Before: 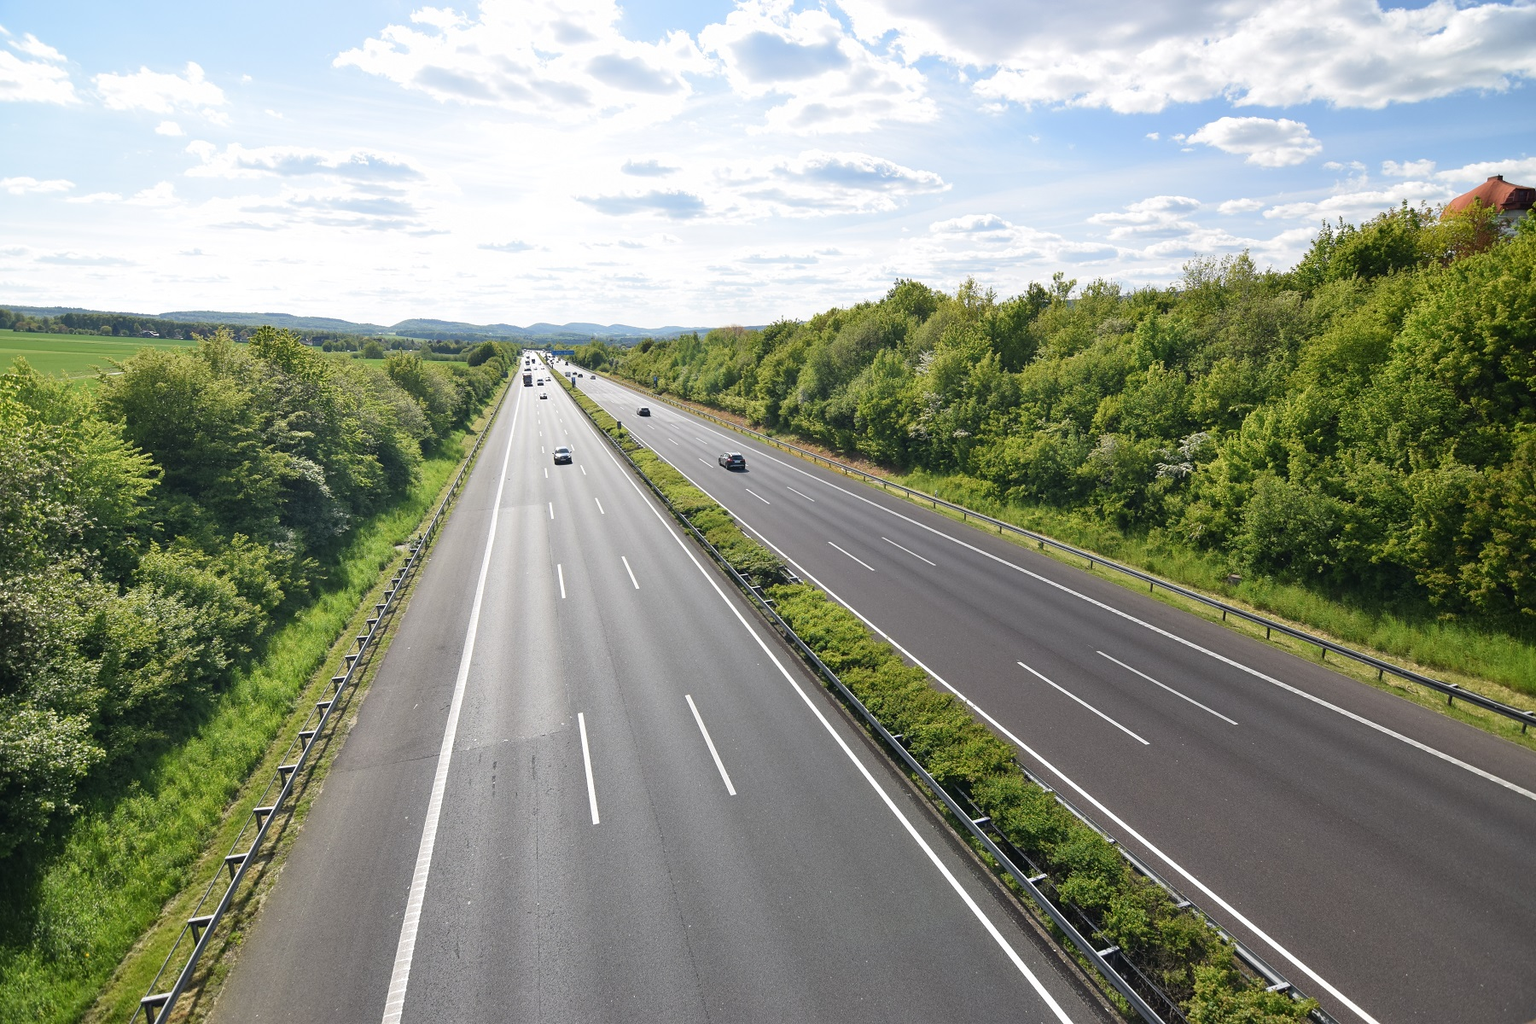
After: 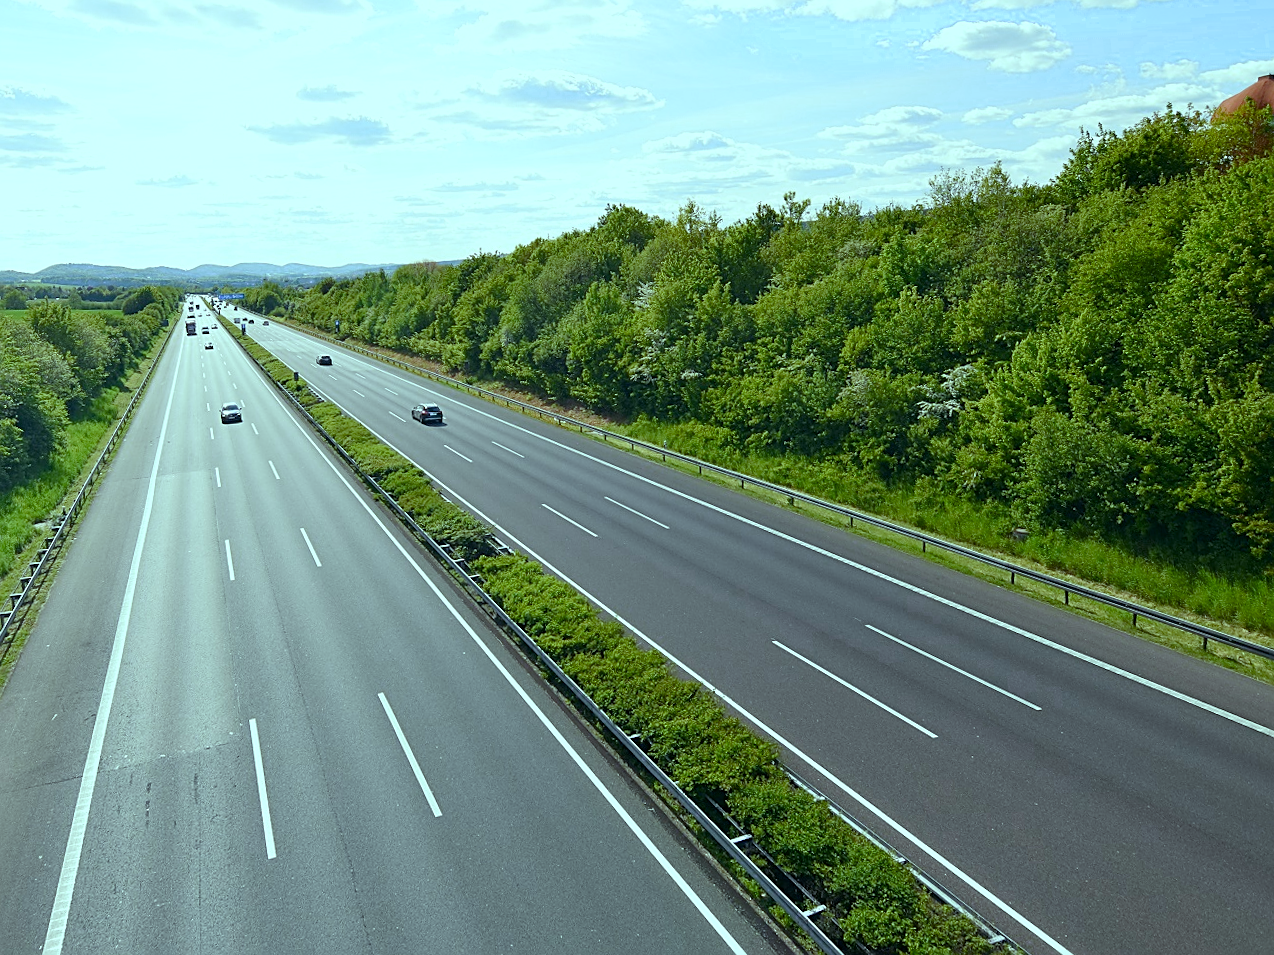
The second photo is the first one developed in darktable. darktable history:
color zones: curves: ch0 [(0.203, 0.433) (0.607, 0.517) (0.697, 0.696) (0.705, 0.897)]
crop: left 23.095%, top 5.827%, bottom 11.854%
rotate and perspective: rotation -1.68°, lens shift (vertical) -0.146, crop left 0.049, crop right 0.912, crop top 0.032, crop bottom 0.96
exposure: black level correction 0.001, exposure -0.2 EV, compensate highlight preservation false
sharpen: on, module defaults
color balance: mode lift, gamma, gain (sRGB), lift [0.997, 0.979, 1.021, 1.011], gamma [1, 1.084, 0.916, 0.998], gain [1, 0.87, 1.13, 1.101], contrast 4.55%, contrast fulcrum 38.24%, output saturation 104.09%
color balance rgb: perceptual saturation grading › global saturation 20%, perceptual saturation grading › highlights -25%, perceptual saturation grading › shadows 25%
